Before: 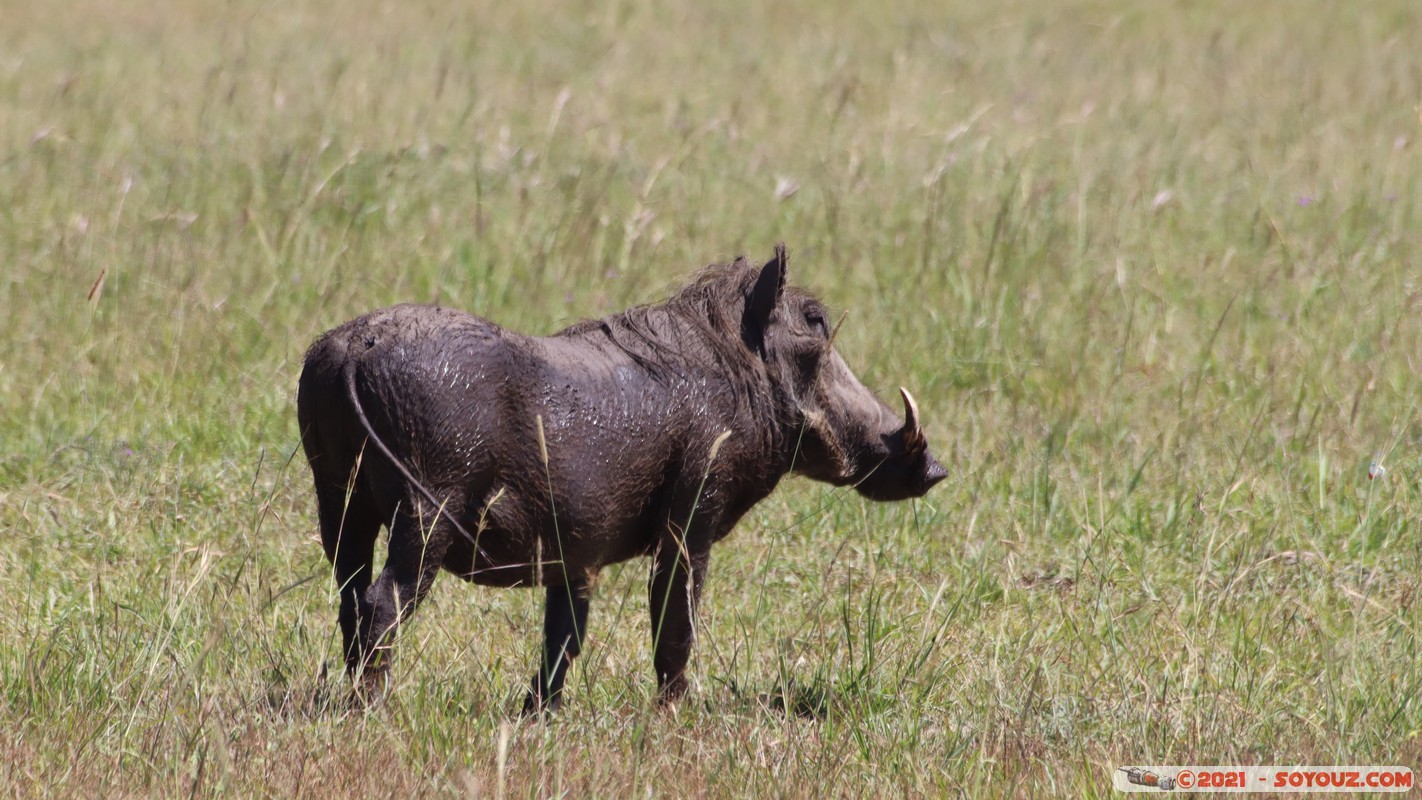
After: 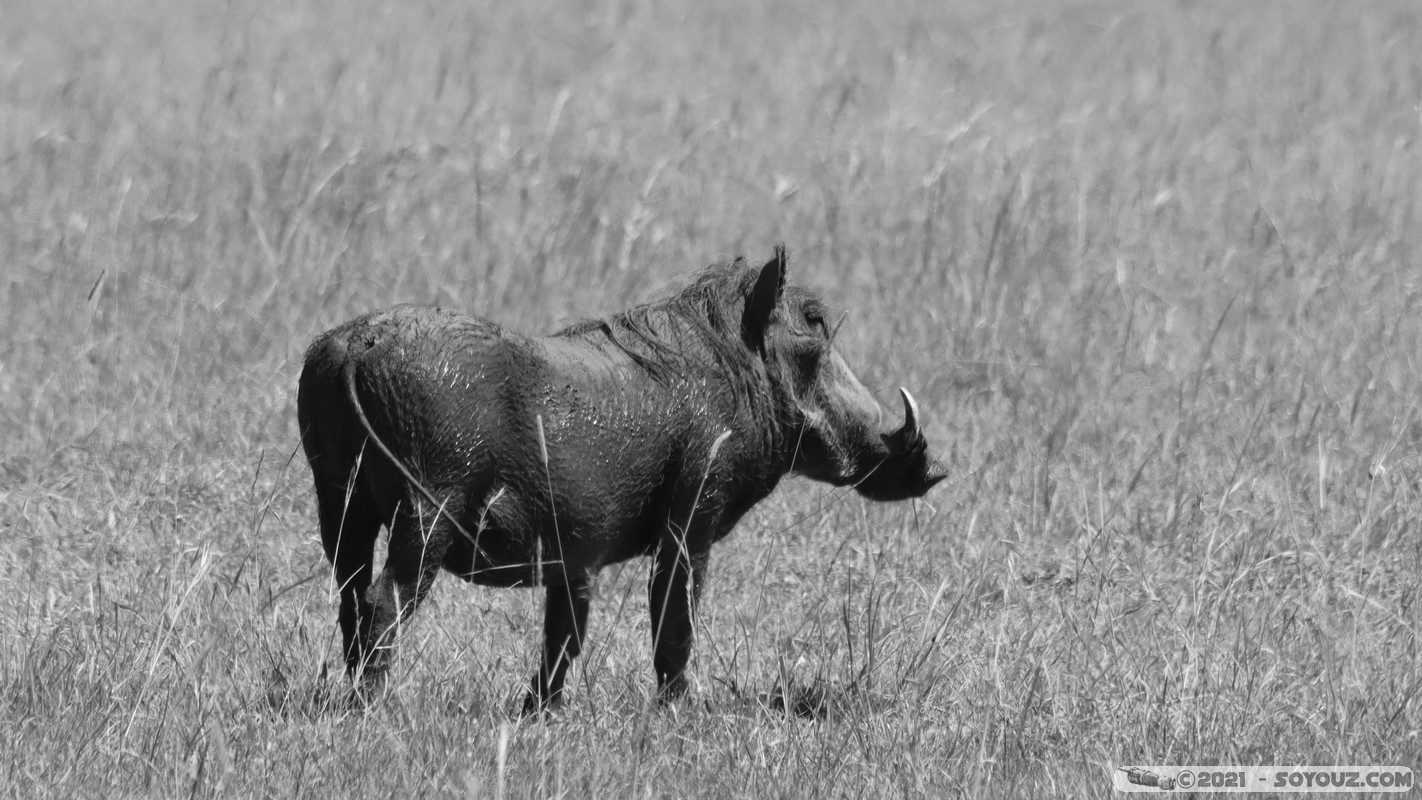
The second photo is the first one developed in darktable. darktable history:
contrast brightness saturation: saturation -0.986
